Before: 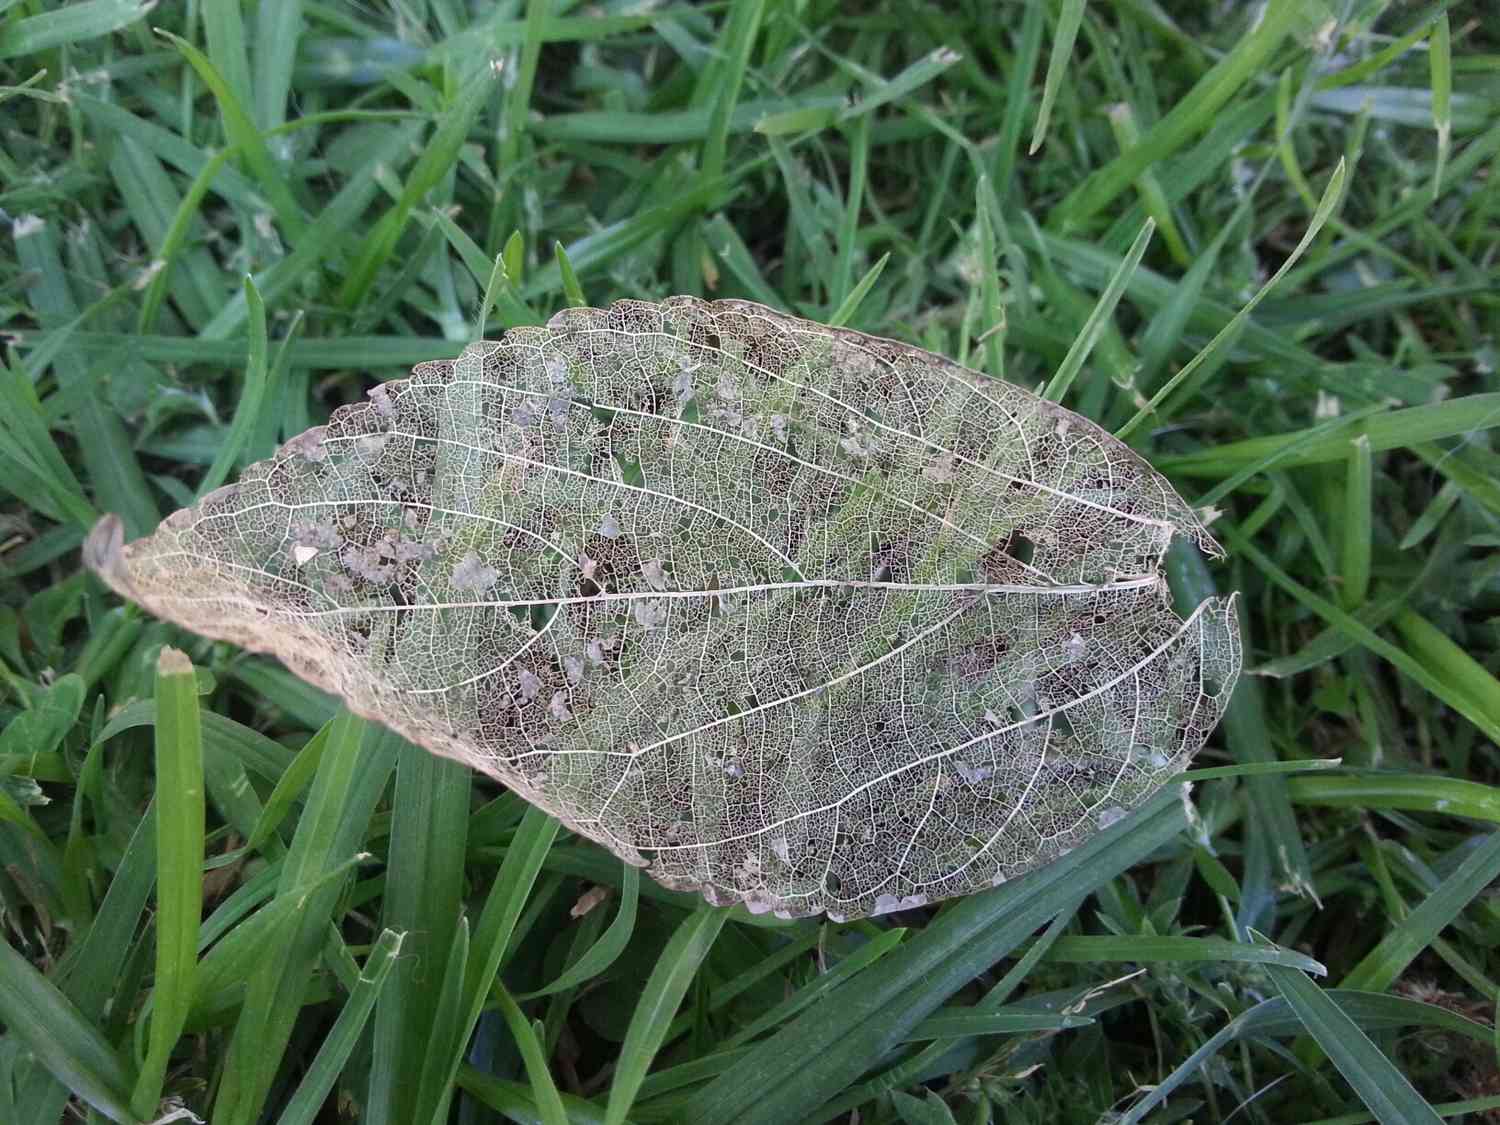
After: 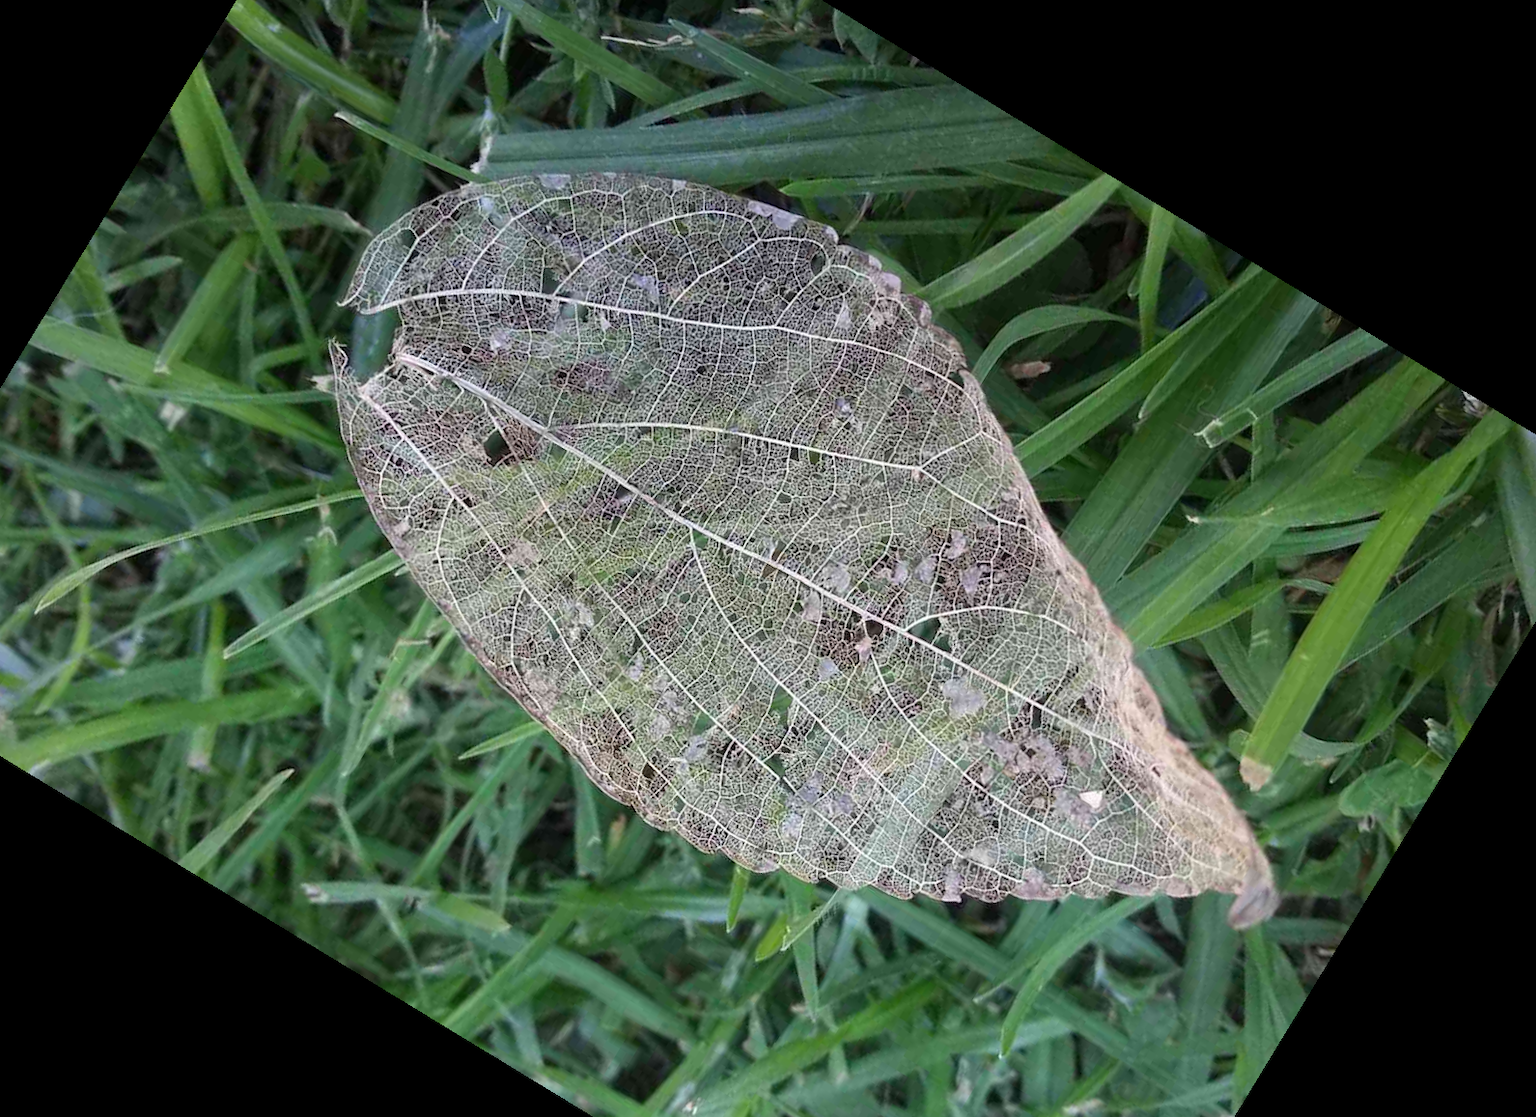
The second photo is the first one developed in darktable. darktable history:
bloom: size 9%, threshold 100%, strength 7%
rotate and perspective: rotation -0.45°, automatic cropping original format, crop left 0.008, crop right 0.992, crop top 0.012, crop bottom 0.988
crop and rotate: angle 148.68°, left 9.111%, top 15.603%, right 4.588%, bottom 17.041%
